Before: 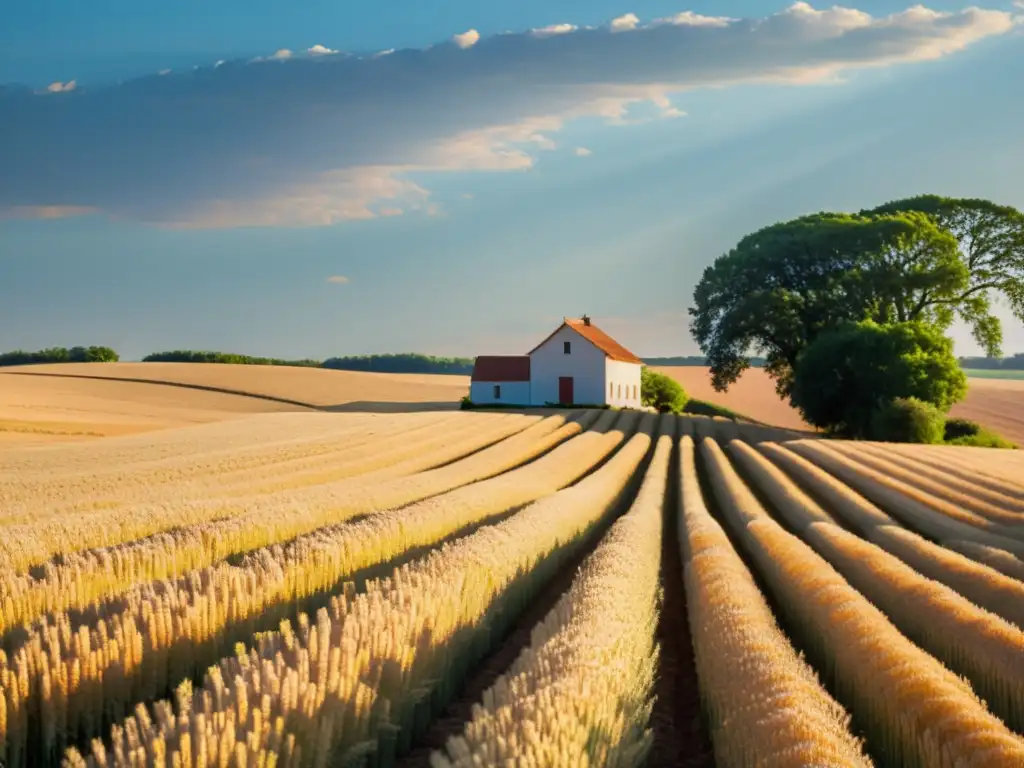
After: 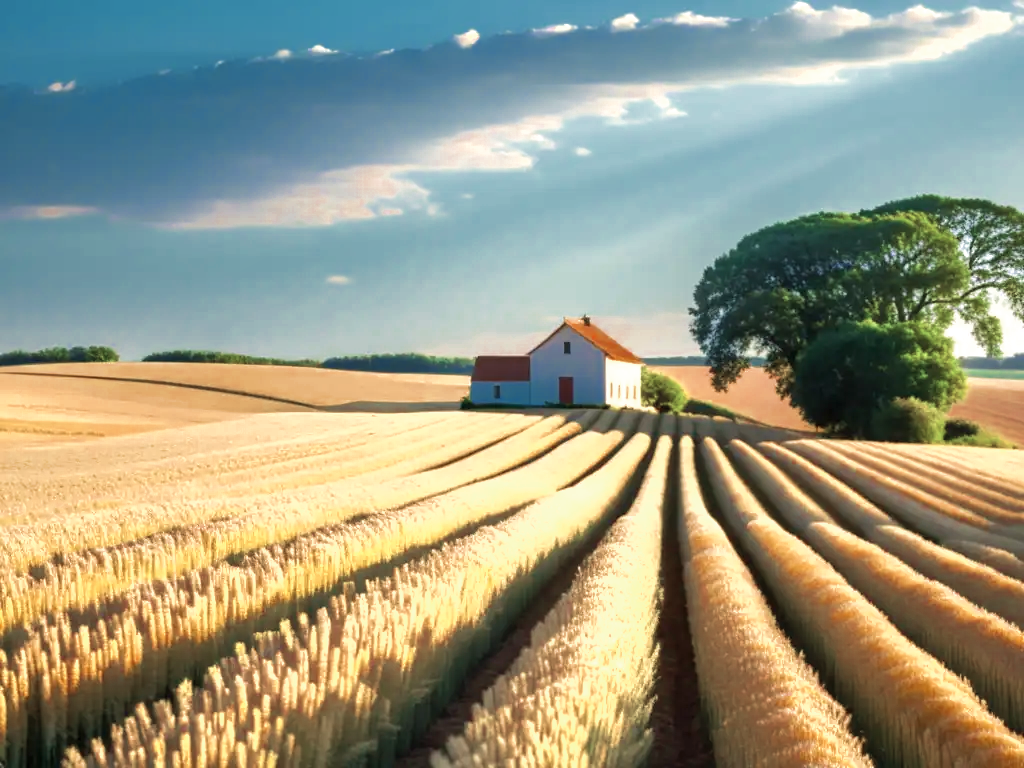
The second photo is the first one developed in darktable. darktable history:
shadows and highlights: shadows 25, highlights -25
exposure: black level correction 0, exposure 0.7 EV, compensate exposure bias true, compensate highlight preservation false
velvia: strength 45%
color zones: curves: ch0 [(0, 0.5) (0.125, 0.4) (0.25, 0.5) (0.375, 0.4) (0.5, 0.4) (0.625, 0.35) (0.75, 0.35) (0.875, 0.5)]; ch1 [(0, 0.35) (0.125, 0.45) (0.25, 0.35) (0.375, 0.35) (0.5, 0.35) (0.625, 0.35) (0.75, 0.45) (0.875, 0.35)]; ch2 [(0, 0.6) (0.125, 0.5) (0.25, 0.5) (0.375, 0.6) (0.5, 0.6) (0.625, 0.5) (0.75, 0.5) (0.875, 0.5)]
